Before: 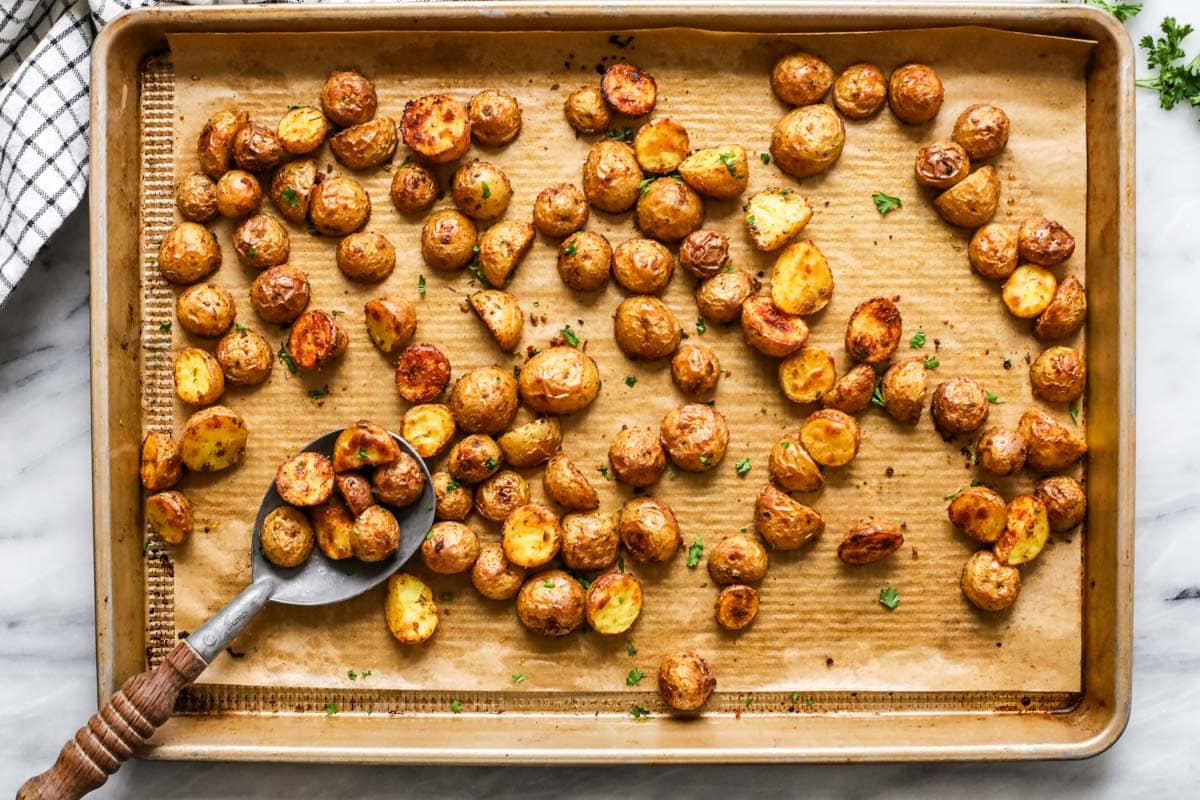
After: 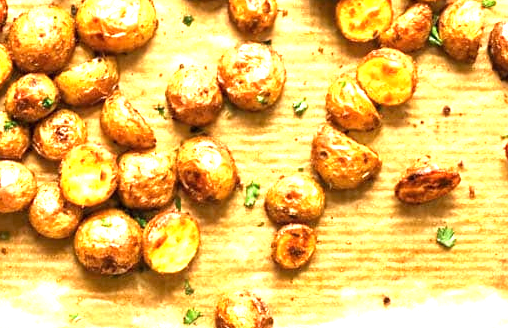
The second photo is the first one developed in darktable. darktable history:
crop: left 36.952%, top 45.18%, right 20.685%, bottom 13.757%
exposure: black level correction 0, exposure 1.53 EV, compensate highlight preservation false
